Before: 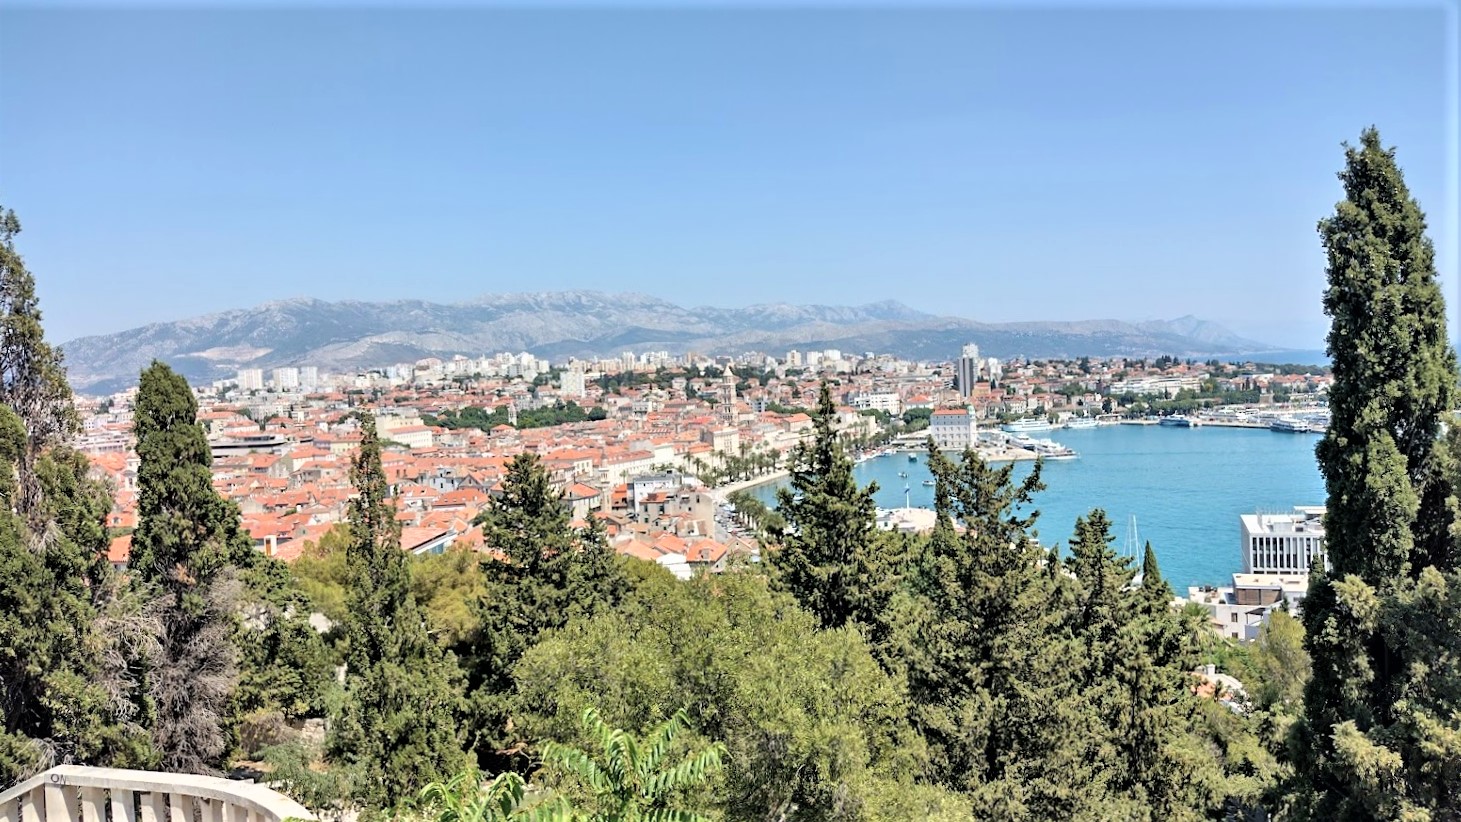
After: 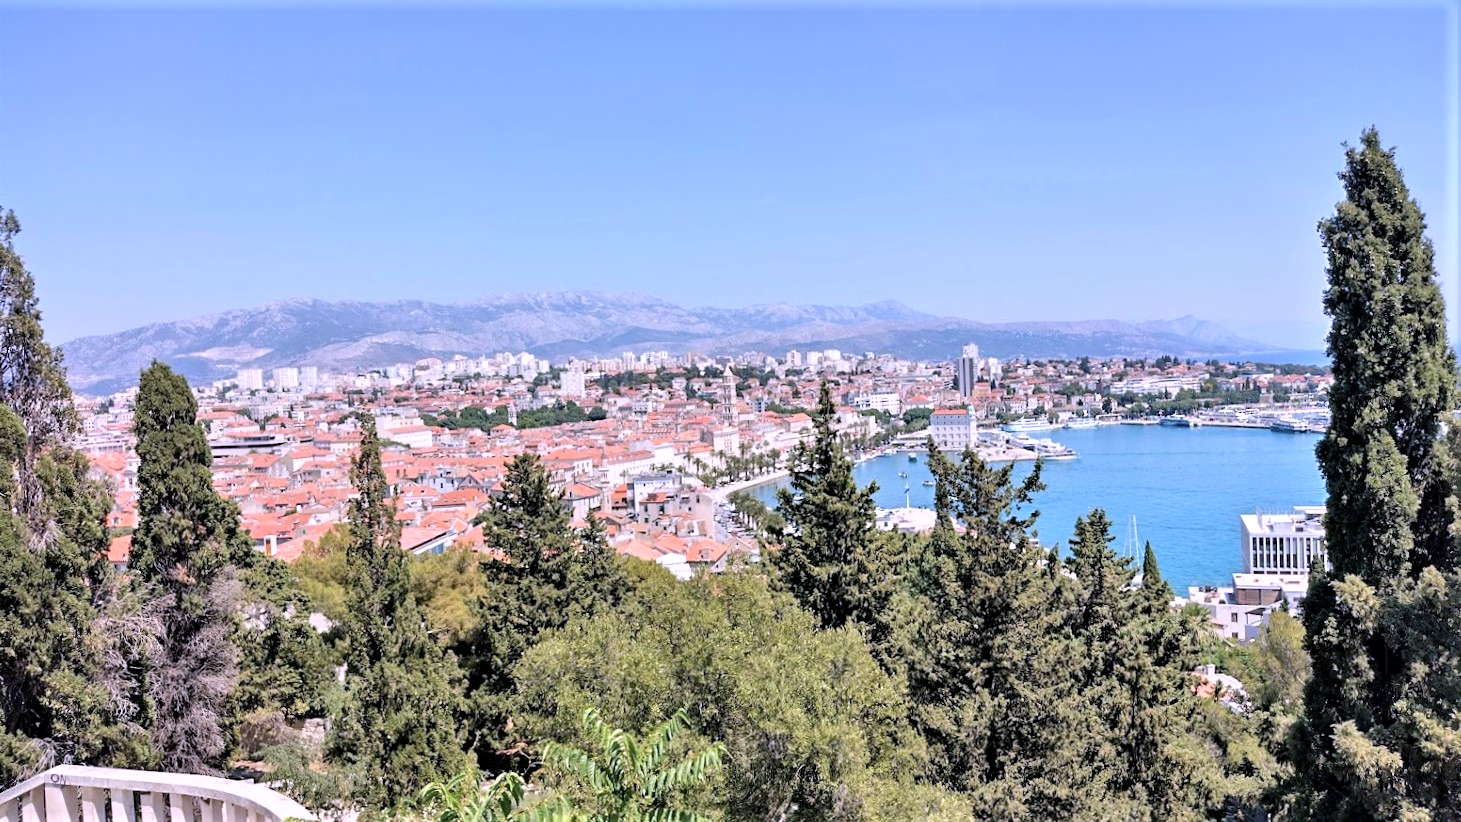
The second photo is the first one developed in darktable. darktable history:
white balance: red 1.042, blue 1.17
exposure: black level correction 0.001, compensate highlight preservation false
